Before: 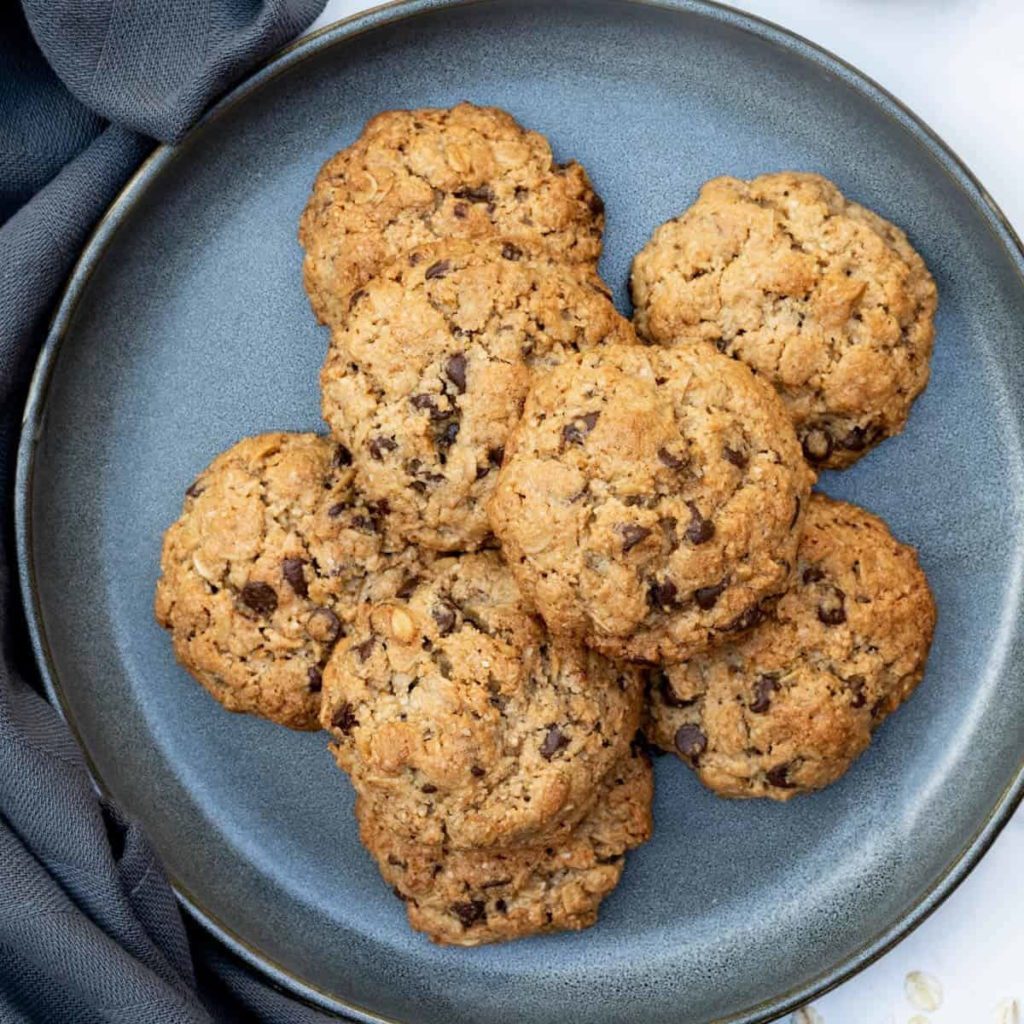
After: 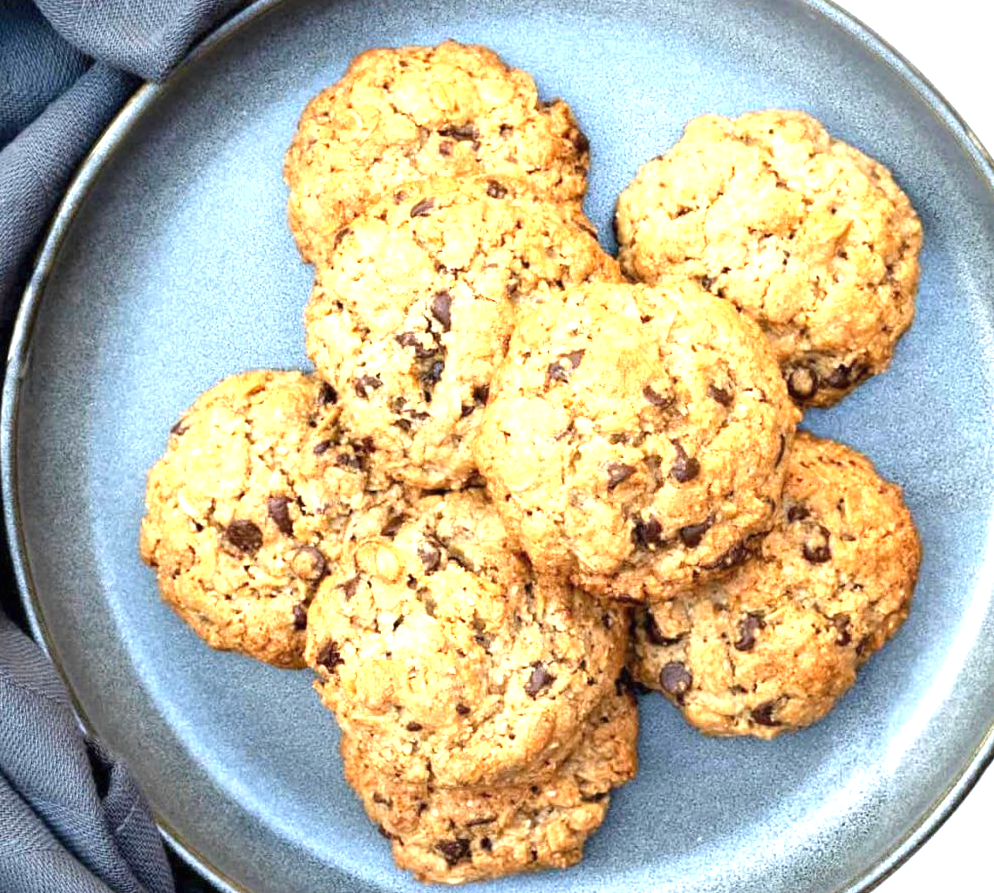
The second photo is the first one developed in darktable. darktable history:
crop: left 1.507%, top 6.147%, right 1.379%, bottom 6.637%
exposure: black level correction 0, exposure 1.45 EV, compensate exposure bias true, compensate highlight preservation false
